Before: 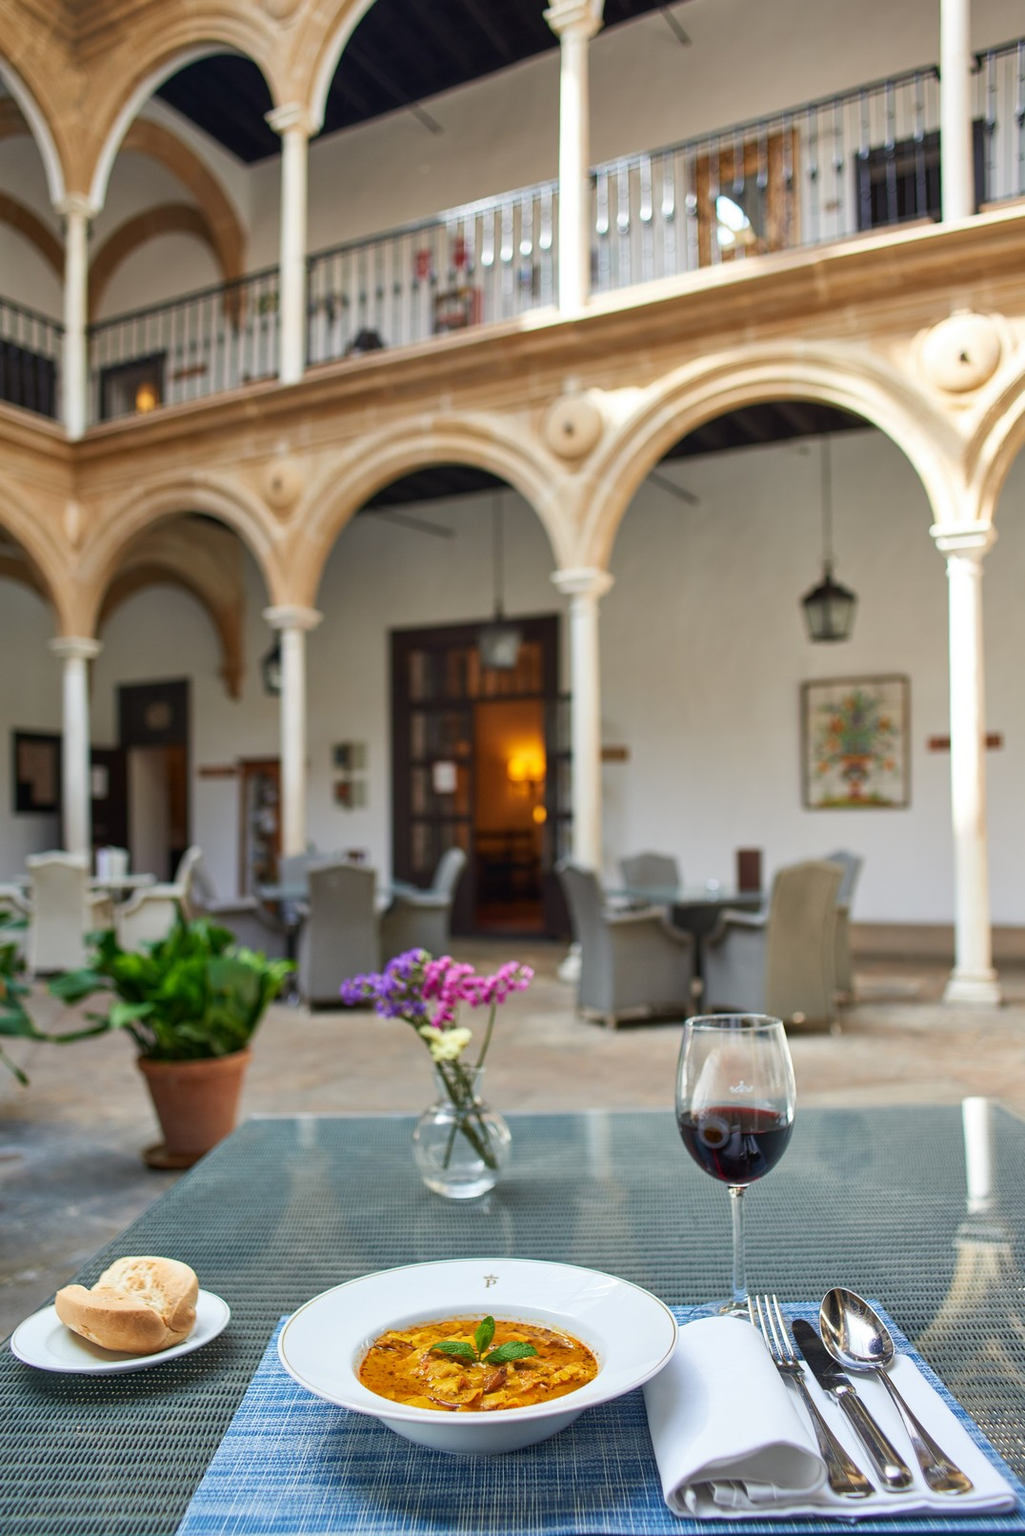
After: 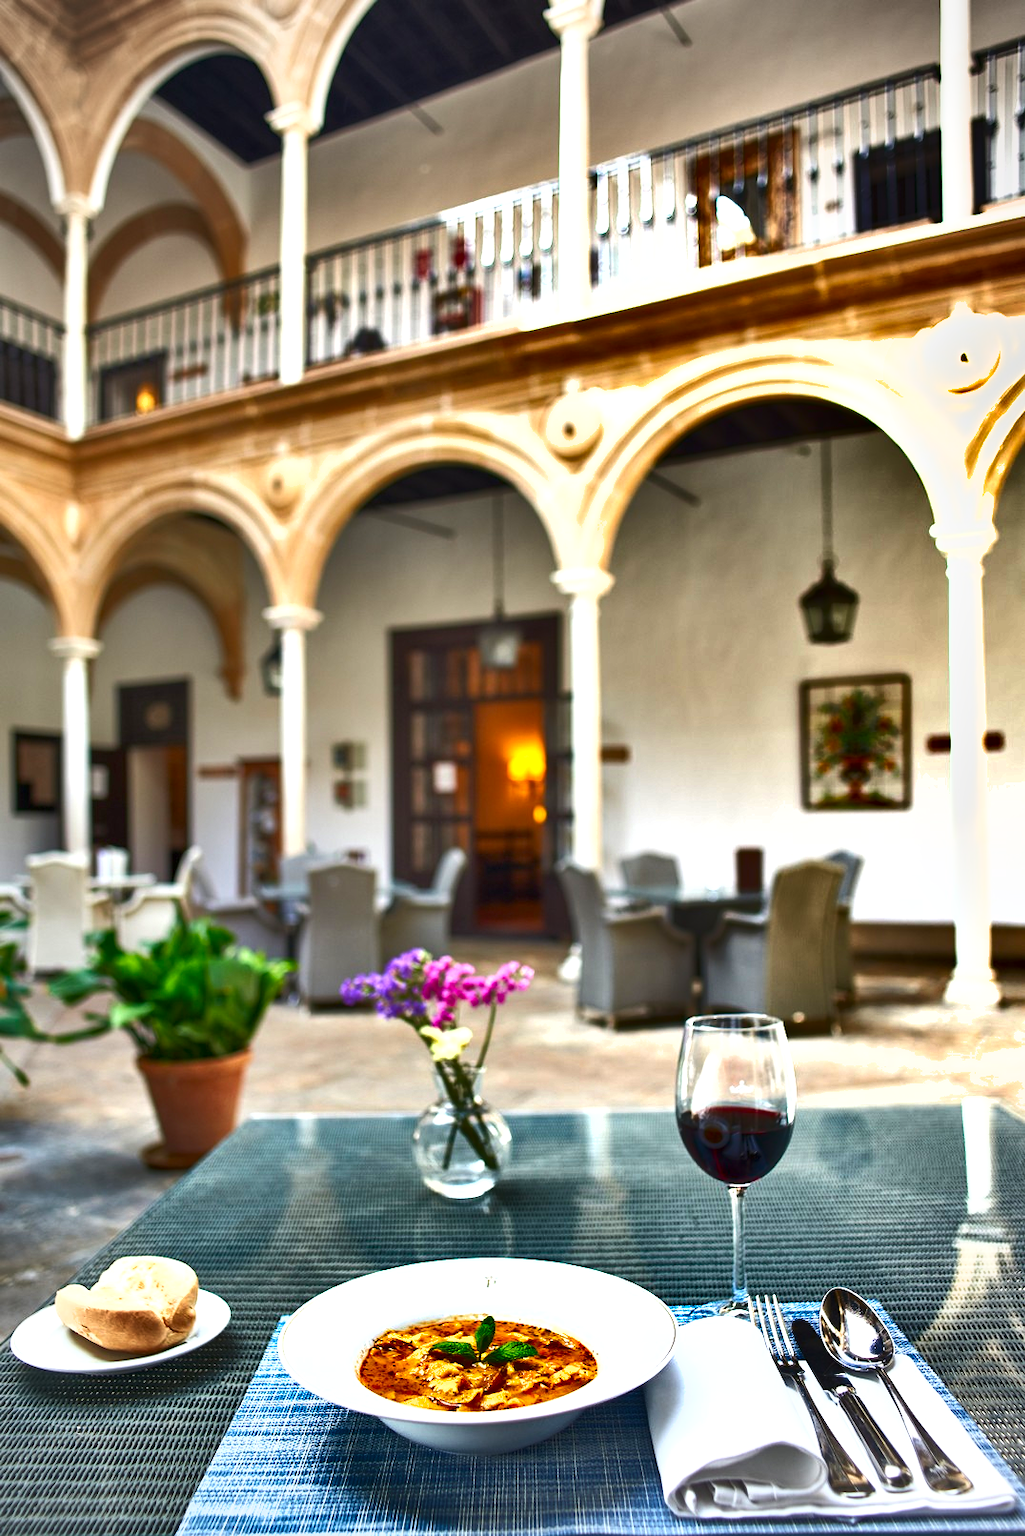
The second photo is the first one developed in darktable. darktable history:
shadows and highlights: shadows 79.54, white point adjustment -9.05, highlights -61.34, soften with gaussian
vignetting: fall-off start 73.81%, brightness -0.281
exposure: black level correction 0.001, exposure 1.399 EV, compensate highlight preservation false
